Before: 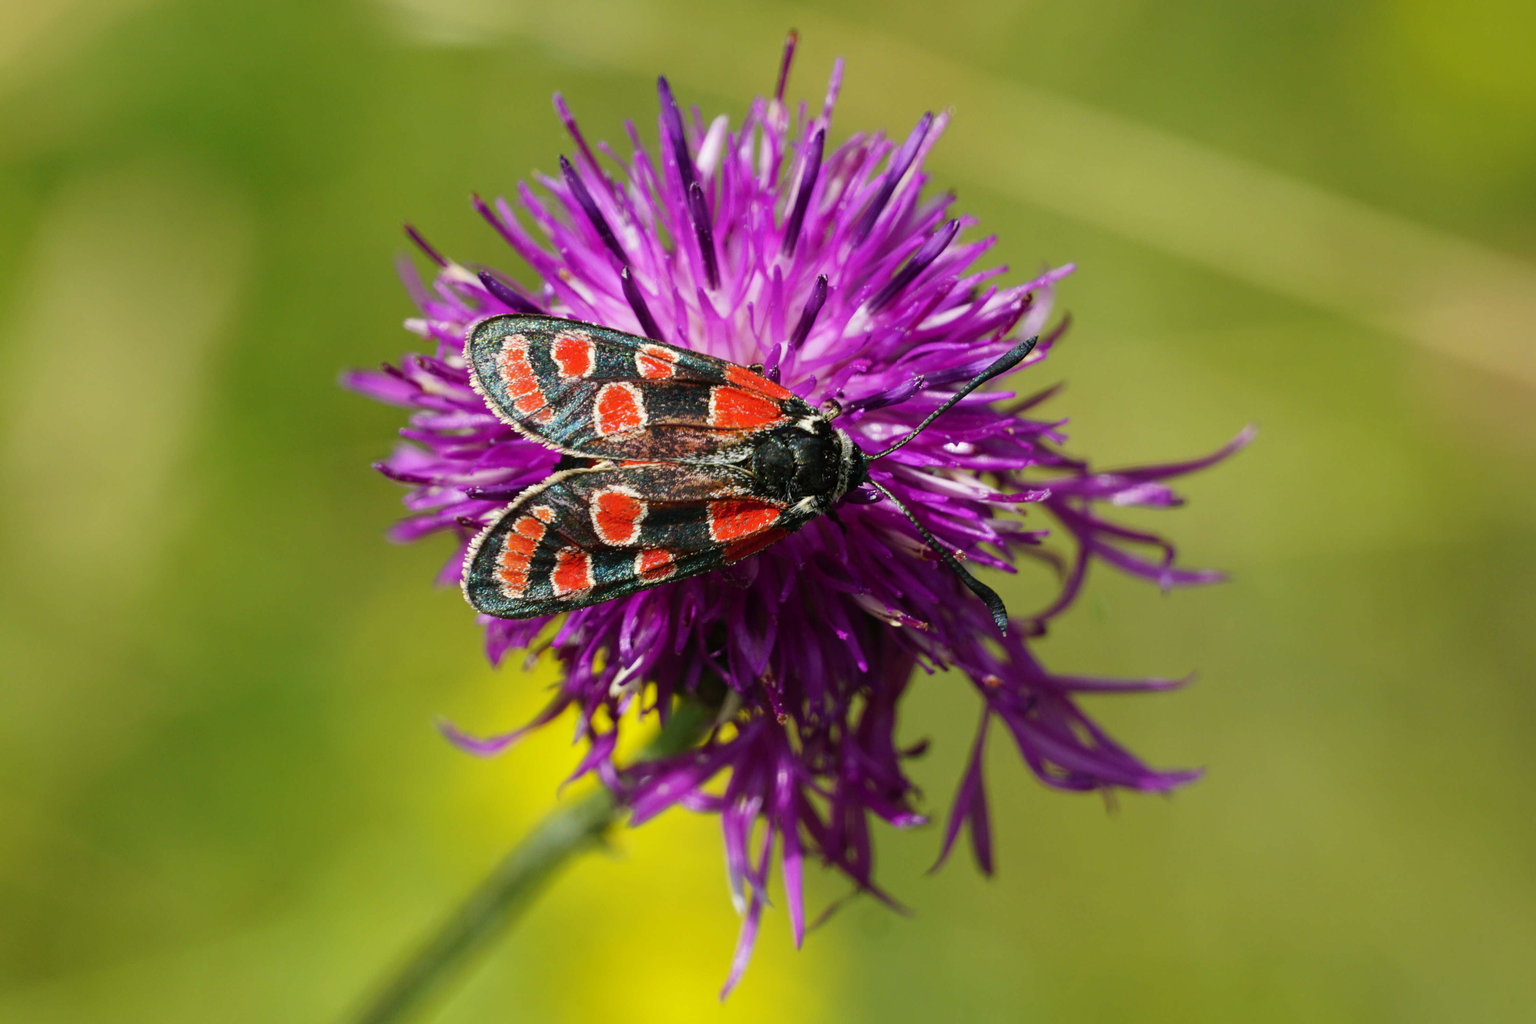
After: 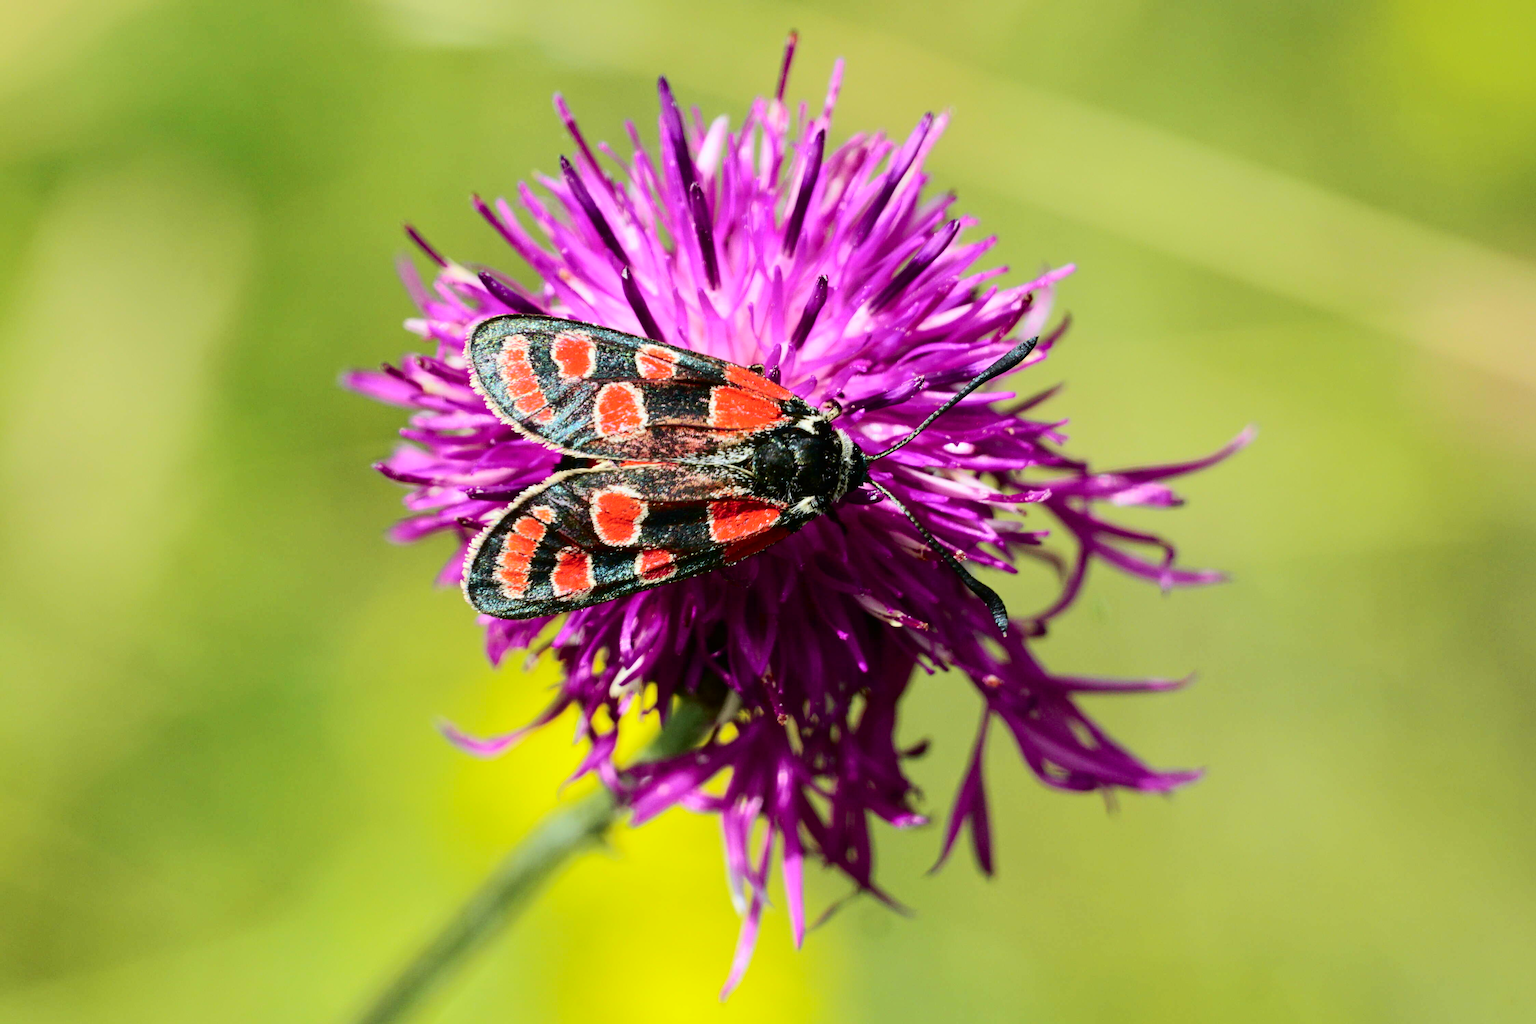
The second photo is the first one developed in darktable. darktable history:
white balance: red 0.976, blue 1.04
contrast brightness saturation: contrast 0.2, brightness 0.16, saturation 0.22
tone curve: curves: ch0 [(0.003, 0) (0.066, 0.017) (0.163, 0.09) (0.264, 0.238) (0.395, 0.421) (0.517, 0.56) (0.688, 0.743) (0.791, 0.814) (1, 1)]; ch1 [(0, 0) (0.164, 0.115) (0.337, 0.332) (0.39, 0.398) (0.464, 0.461) (0.501, 0.5) (0.507, 0.503) (0.534, 0.537) (0.577, 0.59) (0.652, 0.681) (0.733, 0.749) (0.811, 0.796) (1, 1)]; ch2 [(0, 0) (0.337, 0.382) (0.464, 0.476) (0.501, 0.502) (0.527, 0.54) (0.551, 0.565) (0.6, 0.59) (0.687, 0.675) (1, 1)], color space Lab, independent channels, preserve colors none
